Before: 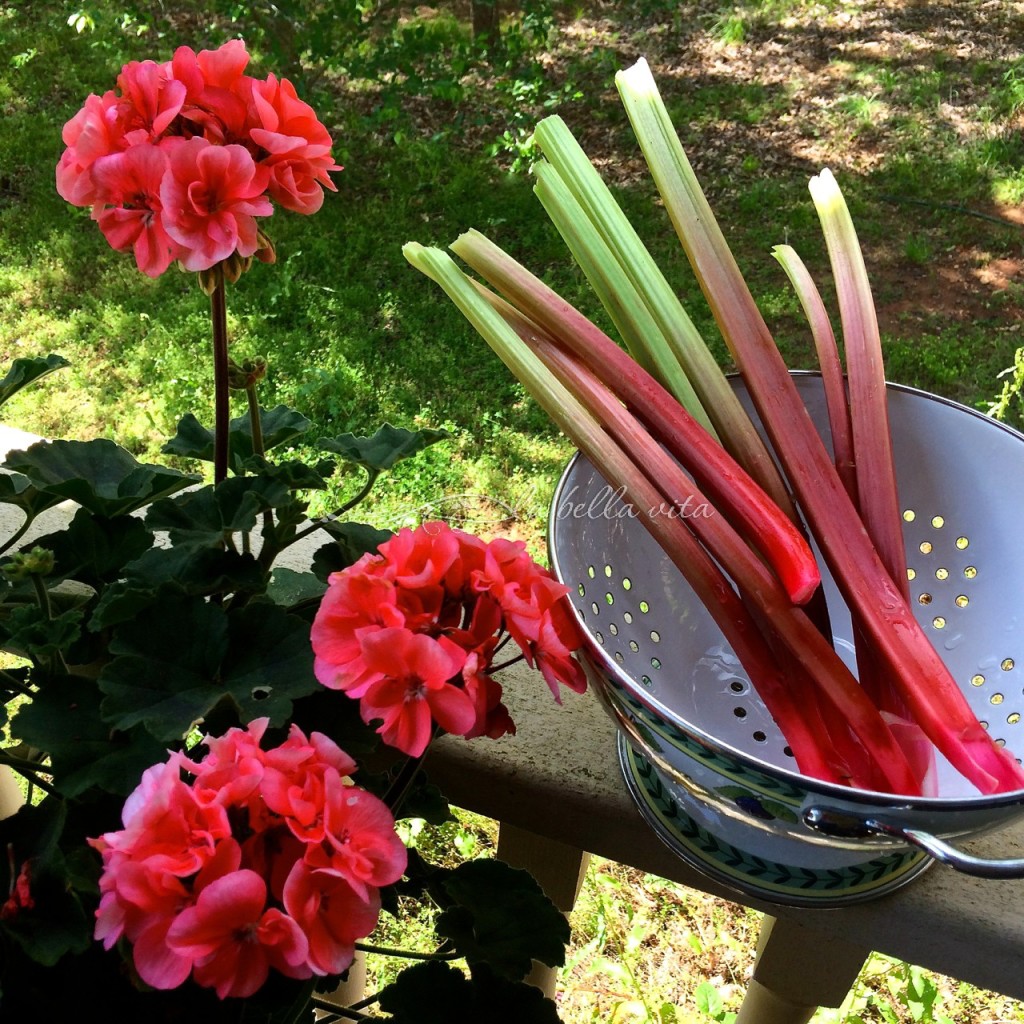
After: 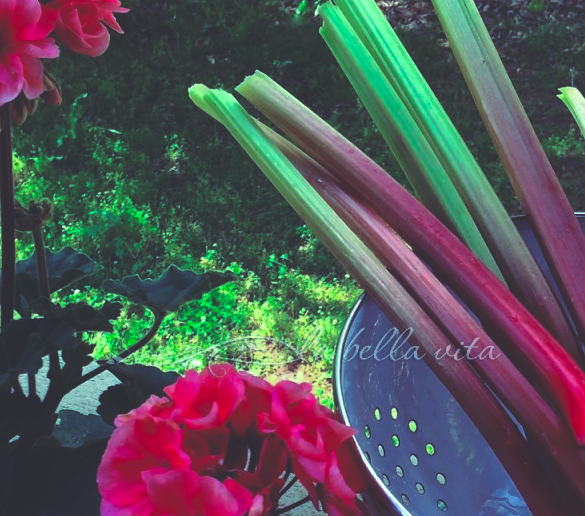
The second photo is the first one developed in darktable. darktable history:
rgb curve: curves: ch0 [(0, 0.186) (0.314, 0.284) (0.576, 0.466) (0.805, 0.691) (0.936, 0.886)]; ch1 [(0, 0.186) (0.314, 0.284) (0.581, 0.534) (0.771, 0.746) (0.936, 0.958)]; ch2 [(0, 0.216) (0.275, 0.39) (1, 1)], mode RGB, independent channels, compensate middle gray true, preserve colors none
vibrance: vibrance 95.34%
crop: left 20.932%, top 15.471%, right 21.848%, bottom 34.081%
